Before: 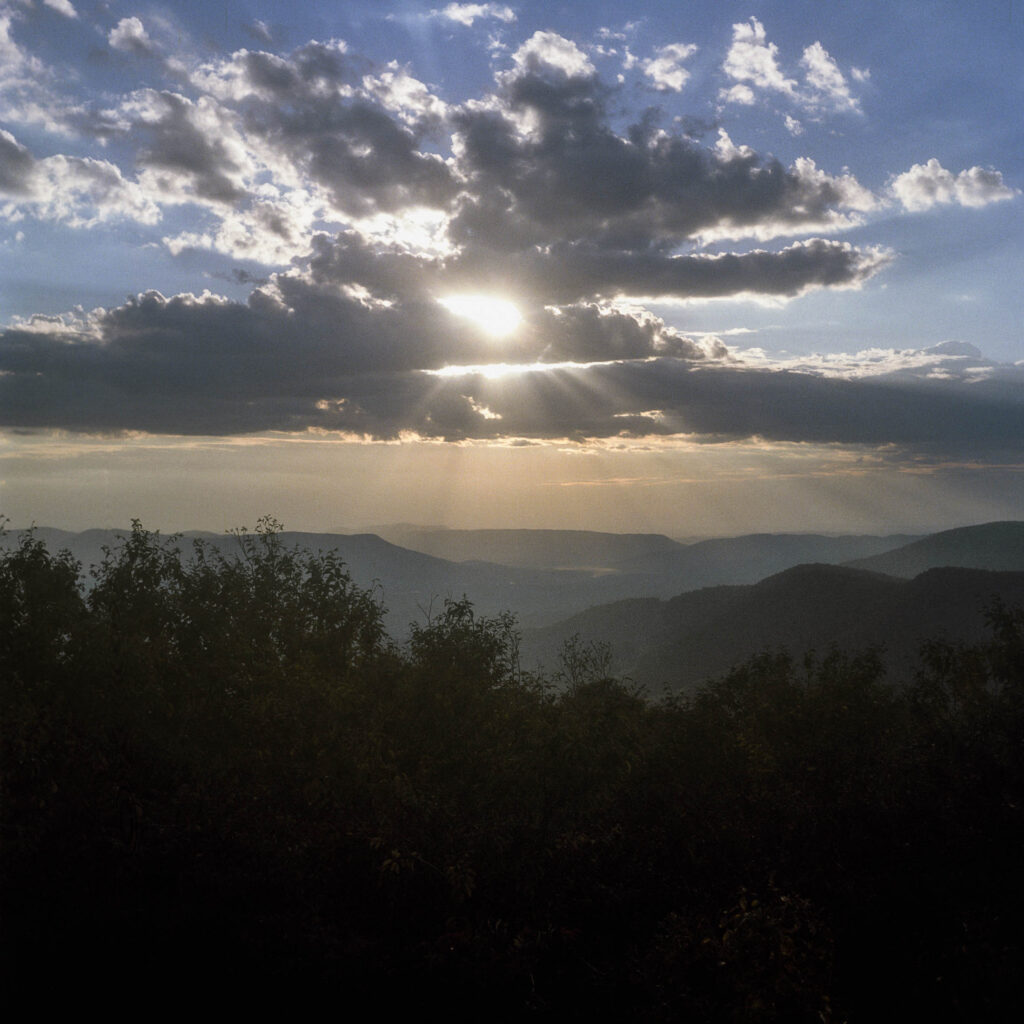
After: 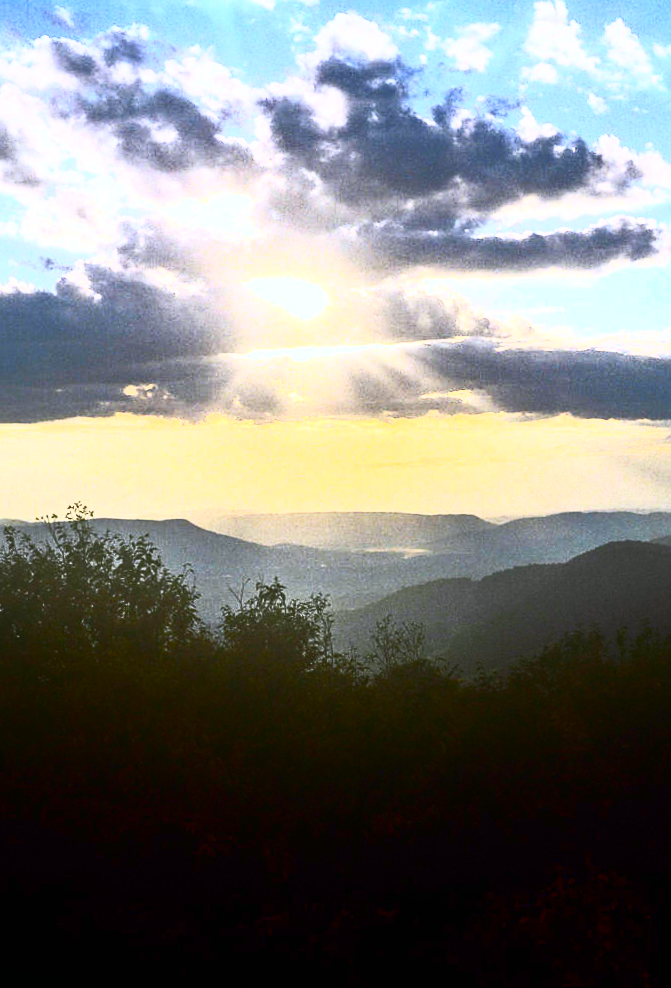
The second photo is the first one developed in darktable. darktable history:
haze removal: on, module defaults
exposure: exposure 0.64 EV, compensate highlight preservation false
white balance: red 0.983, blue 1.036
rotate and perspective: rotation -1°, crop left 0.011, crop right 0.989, crop top 0.025, crop bottom 0.975
contrast brightness saturation: contrast 1, brightness 1, saturation 1
crop and rotate: left 18.442%, right 15.508%
shadows and highlights: shadows -88.03, highlights -35.45, shadows color adjustment 99.15%, highlights color adjustment 0%, soften with gaussian
sharpen: amount 0.2
